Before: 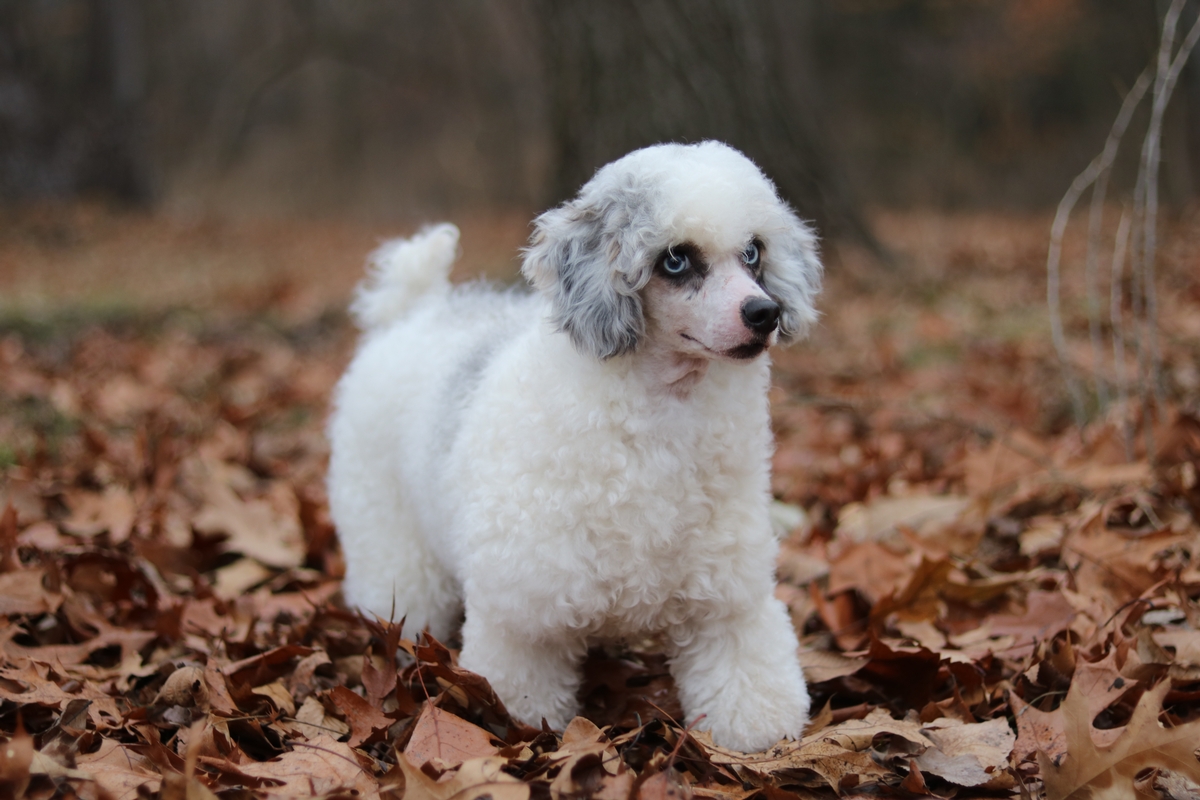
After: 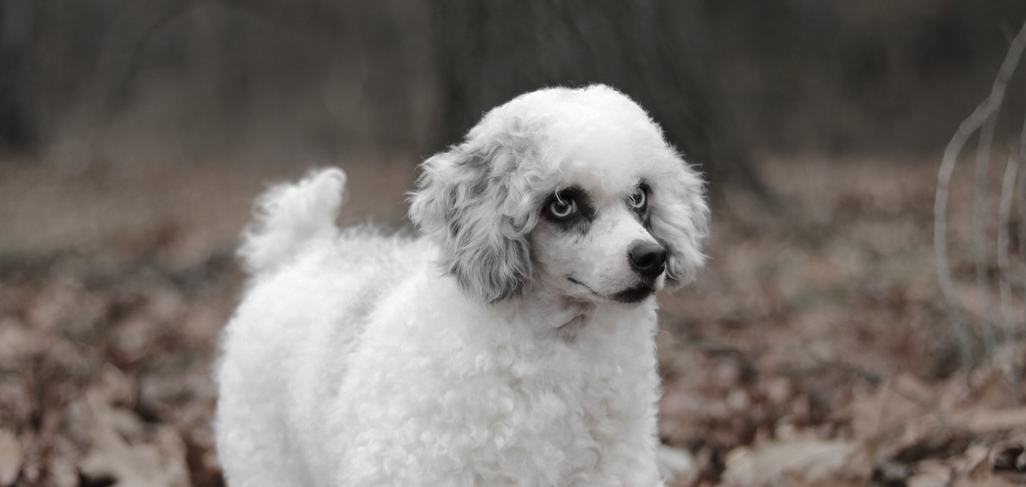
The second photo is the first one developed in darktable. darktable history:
crop and rotate: left 9.453%, top 7.119%, right 5.001%, bottom 31.928%
tone equalizer: mask exposure compensation -0.511 EV
color zones: curves: ch0 [(0, 0.613) (0.01, 0.613) (0.245, 0.448) (0.498, 0.529) (0.642, 0.665) (0.879, 0.777) (0.99, 0.613)]; ch1 [(0, 0.035) (0.121, 0.189) (0.259, 0.197) (0.415, 0.061) (0.589, 0.022) (0.732, 0.022) (0.857, 0.026) (0.991, 0.053)]
